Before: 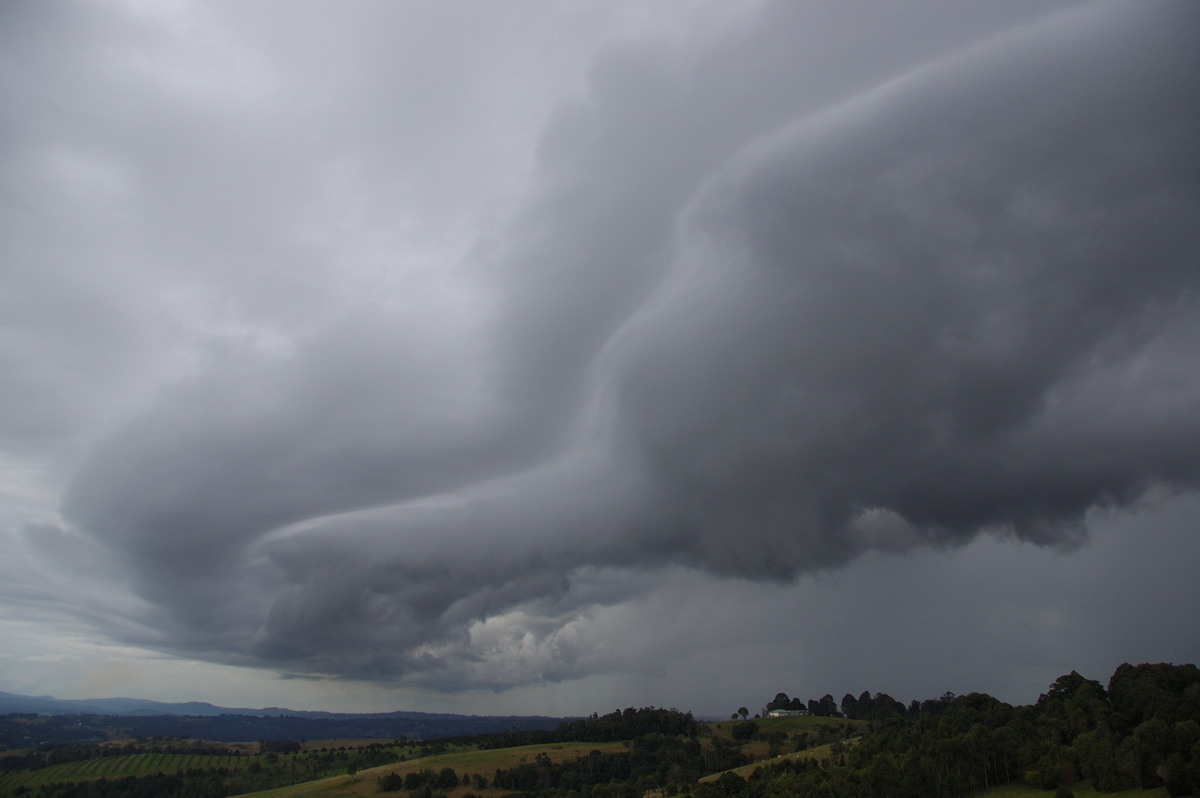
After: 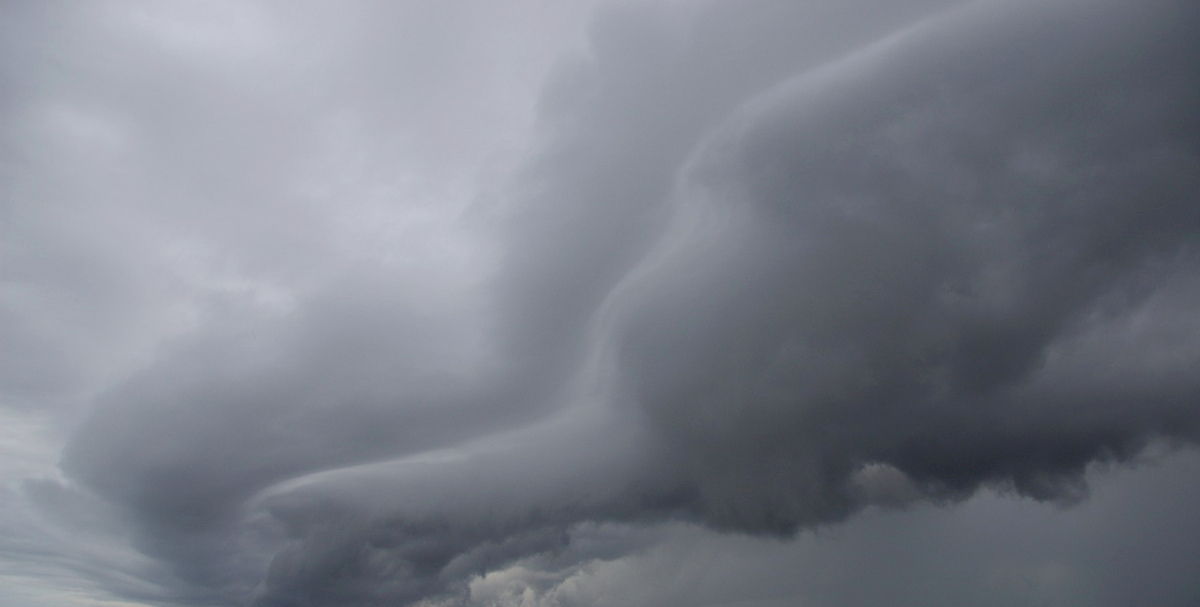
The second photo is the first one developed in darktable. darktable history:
crop: top 5.691%, bottom 18.172%
